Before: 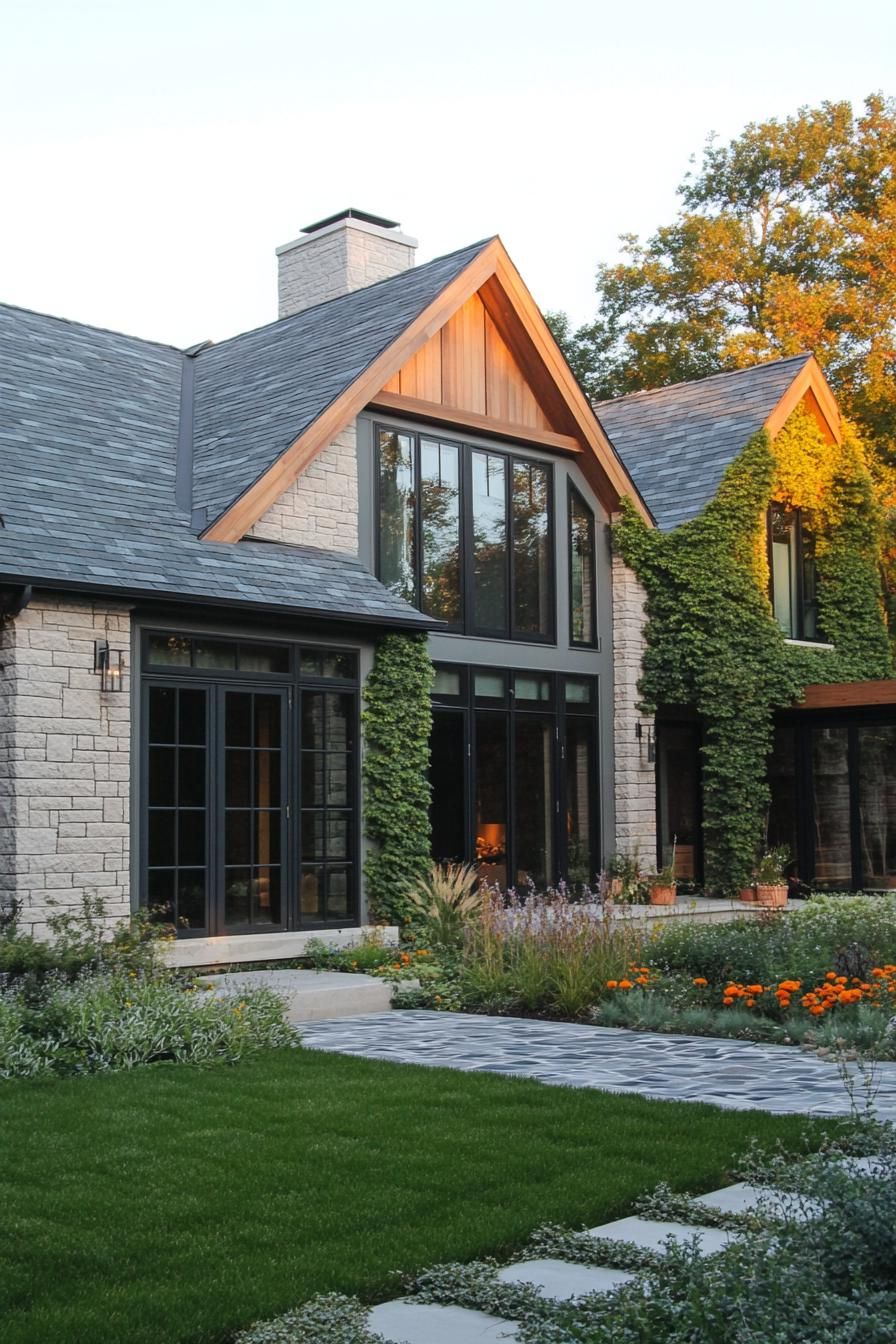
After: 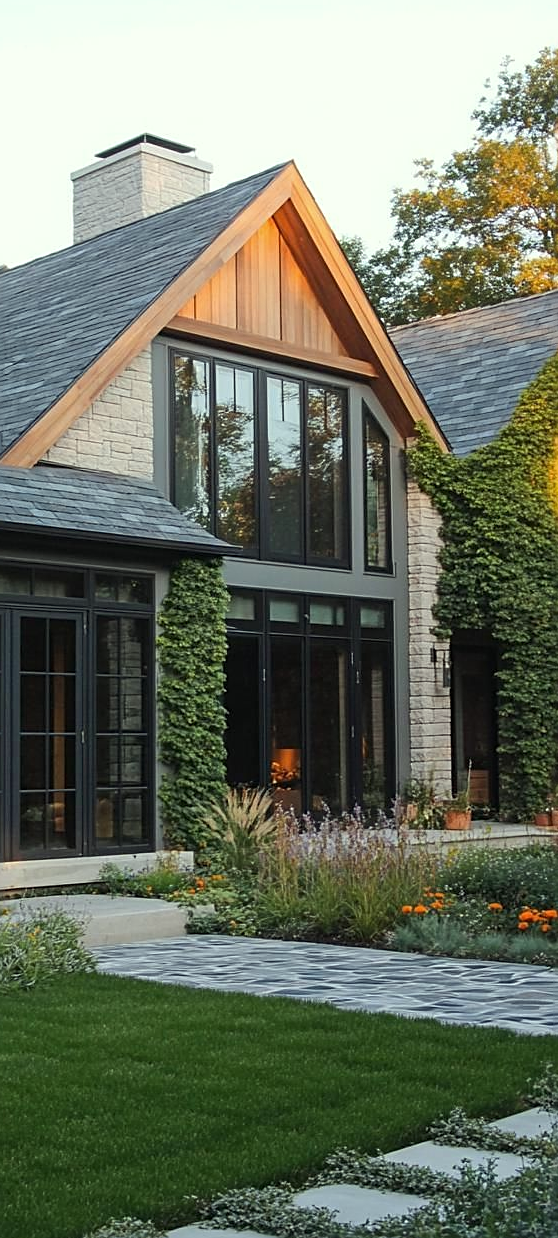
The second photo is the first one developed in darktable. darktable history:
crop and rotate: left 22.918%, top 5.629%, right 14.711%, bottom 2.247%
color correction: highlights a* -4.73, highlights b* 5.06, saturation 0.97
color balance: contrast -0.5%
sharpen: on, module defaults
